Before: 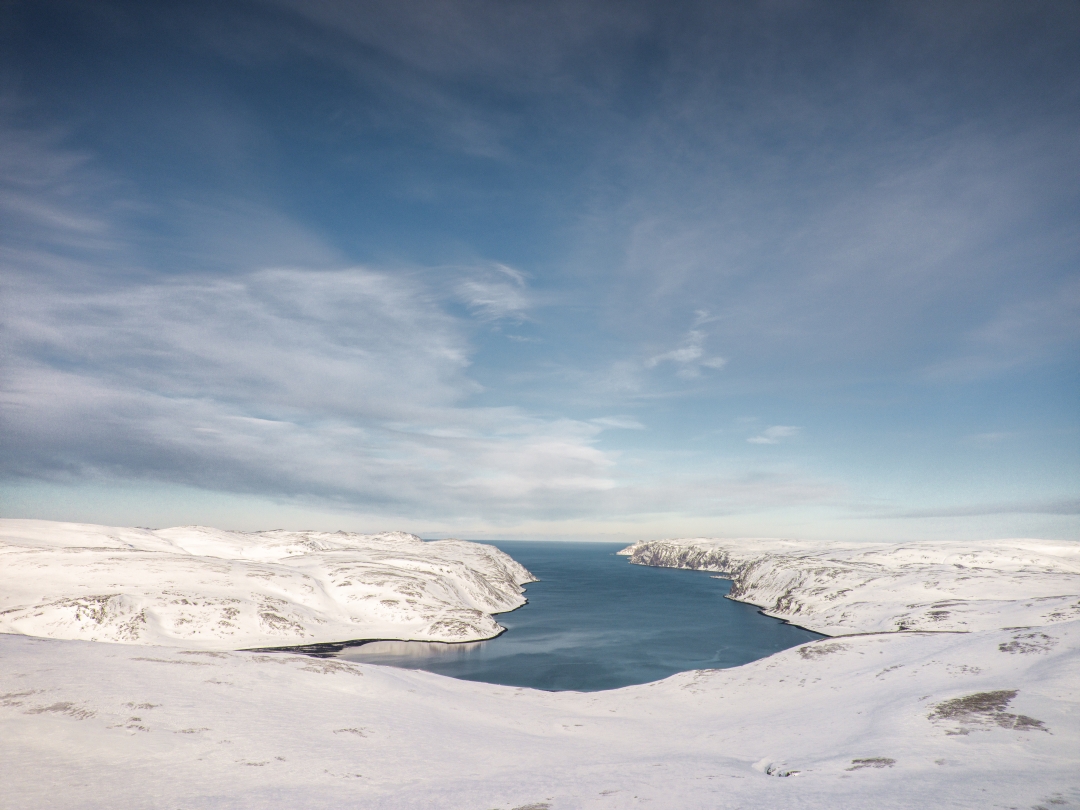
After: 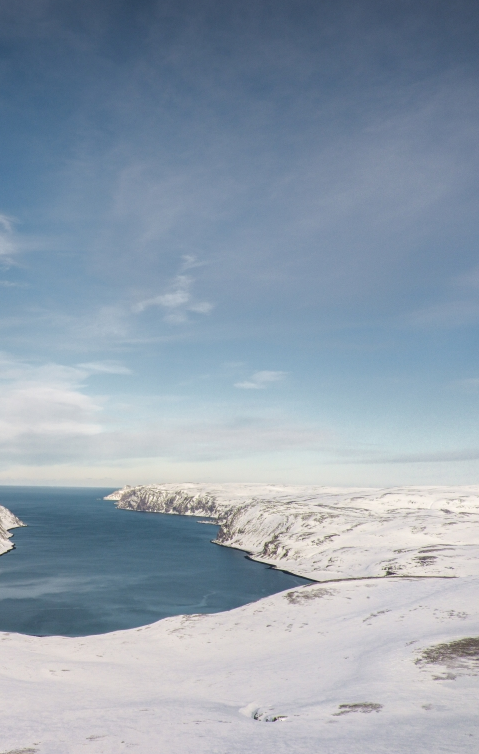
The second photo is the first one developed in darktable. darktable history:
crop: left 47.569%, top 6.795%, right 7.99%
